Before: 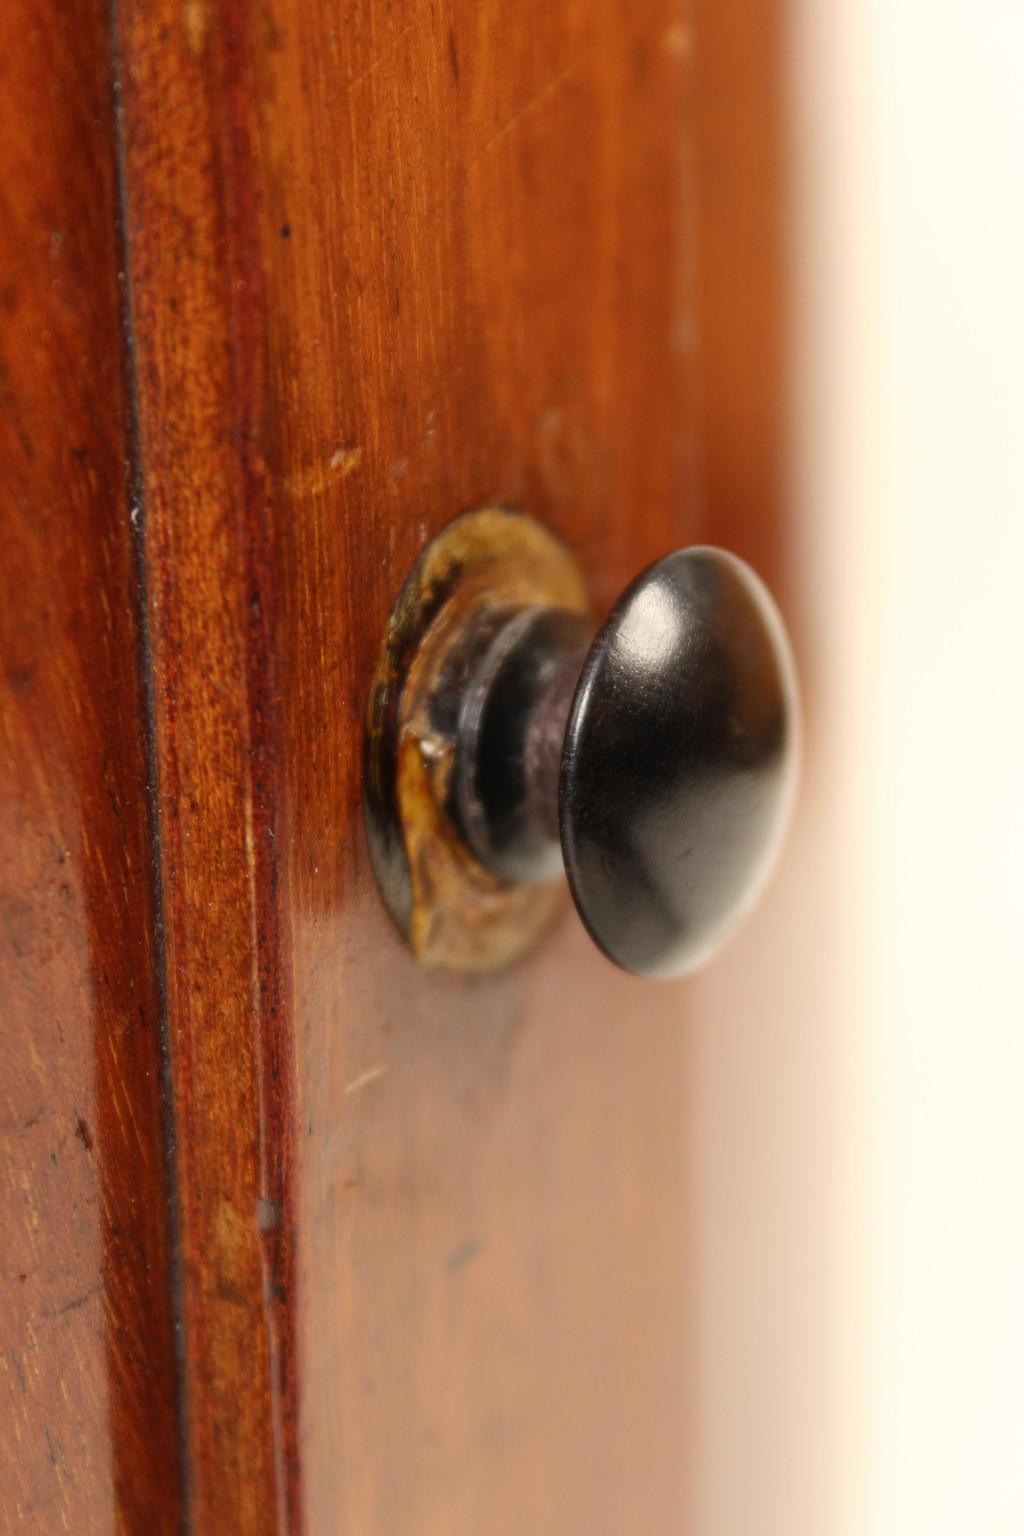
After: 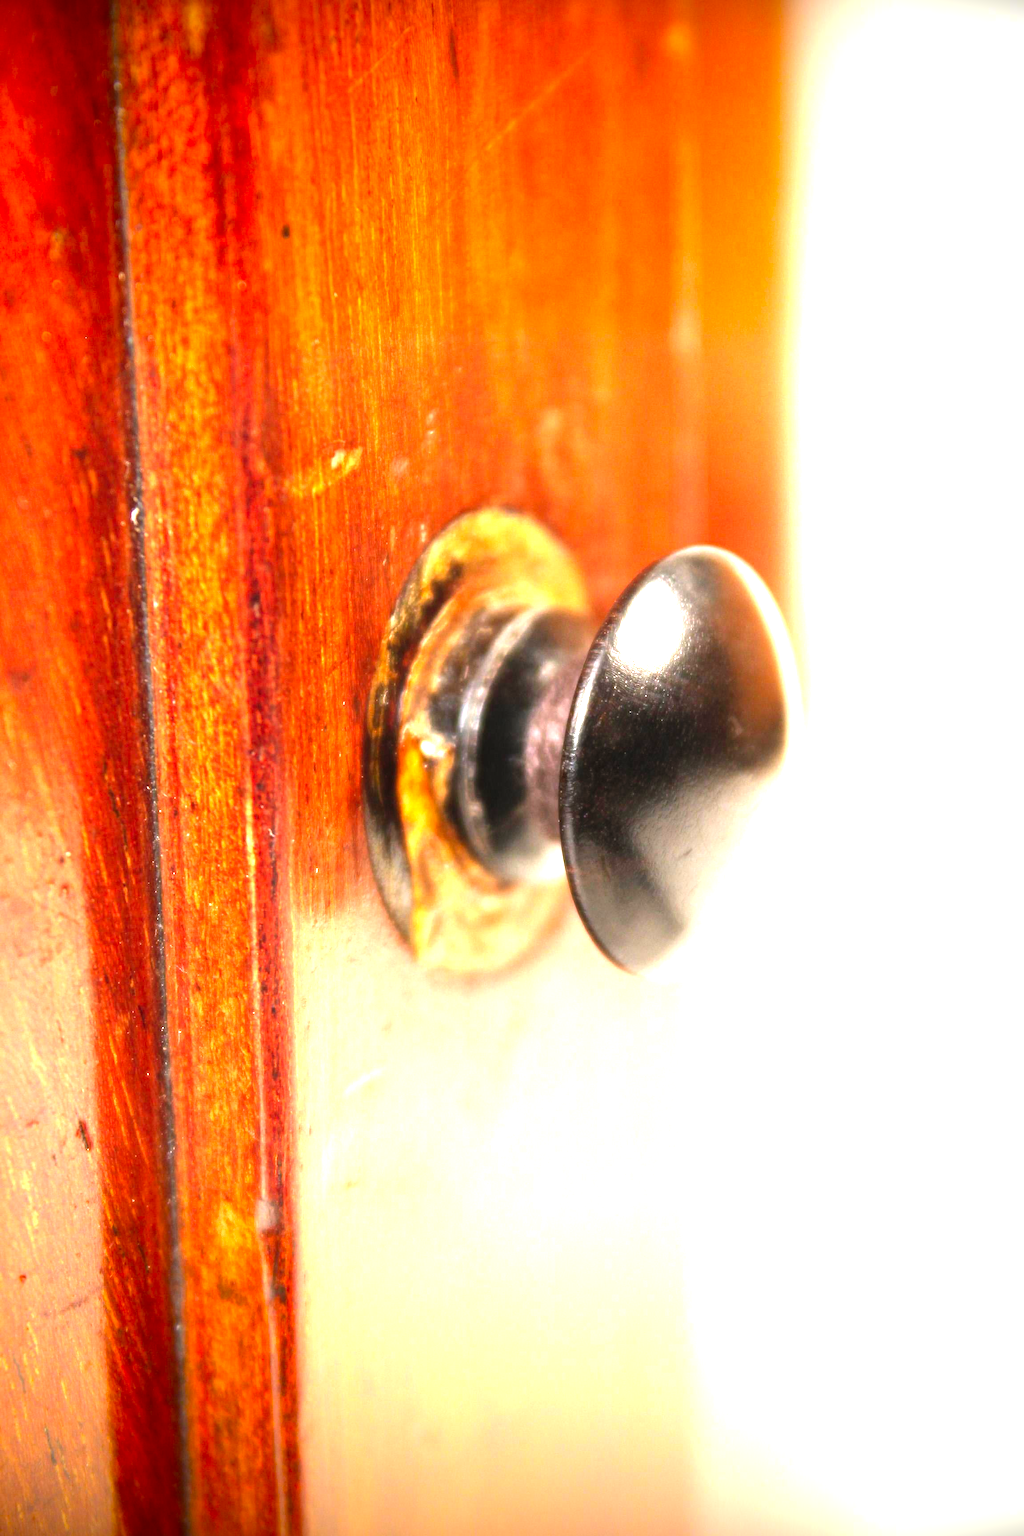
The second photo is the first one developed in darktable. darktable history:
vignetting: fall-off start 98.29%, fall-off radius 100%, brightness -1, saturation 0.5, width/height ratio 1.428
levels: levels [0, 0.281, 0.562]
exposure: black level correction 0, exposure 0.5 EV, compensate exposure bias true, compensate highlight preservation false
